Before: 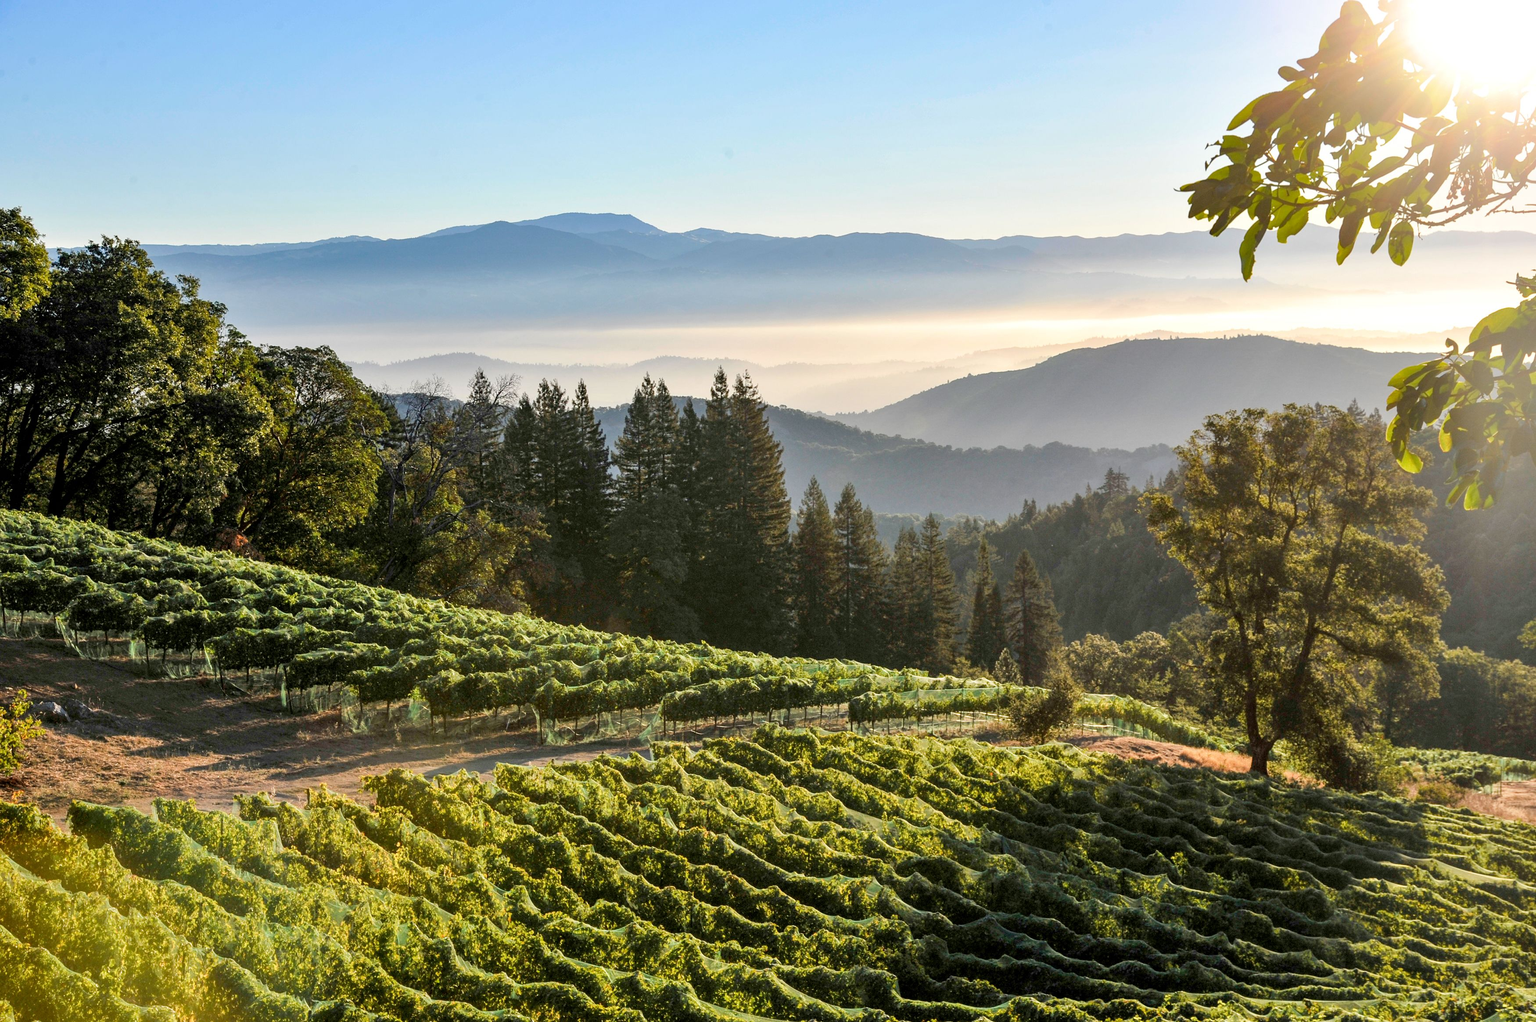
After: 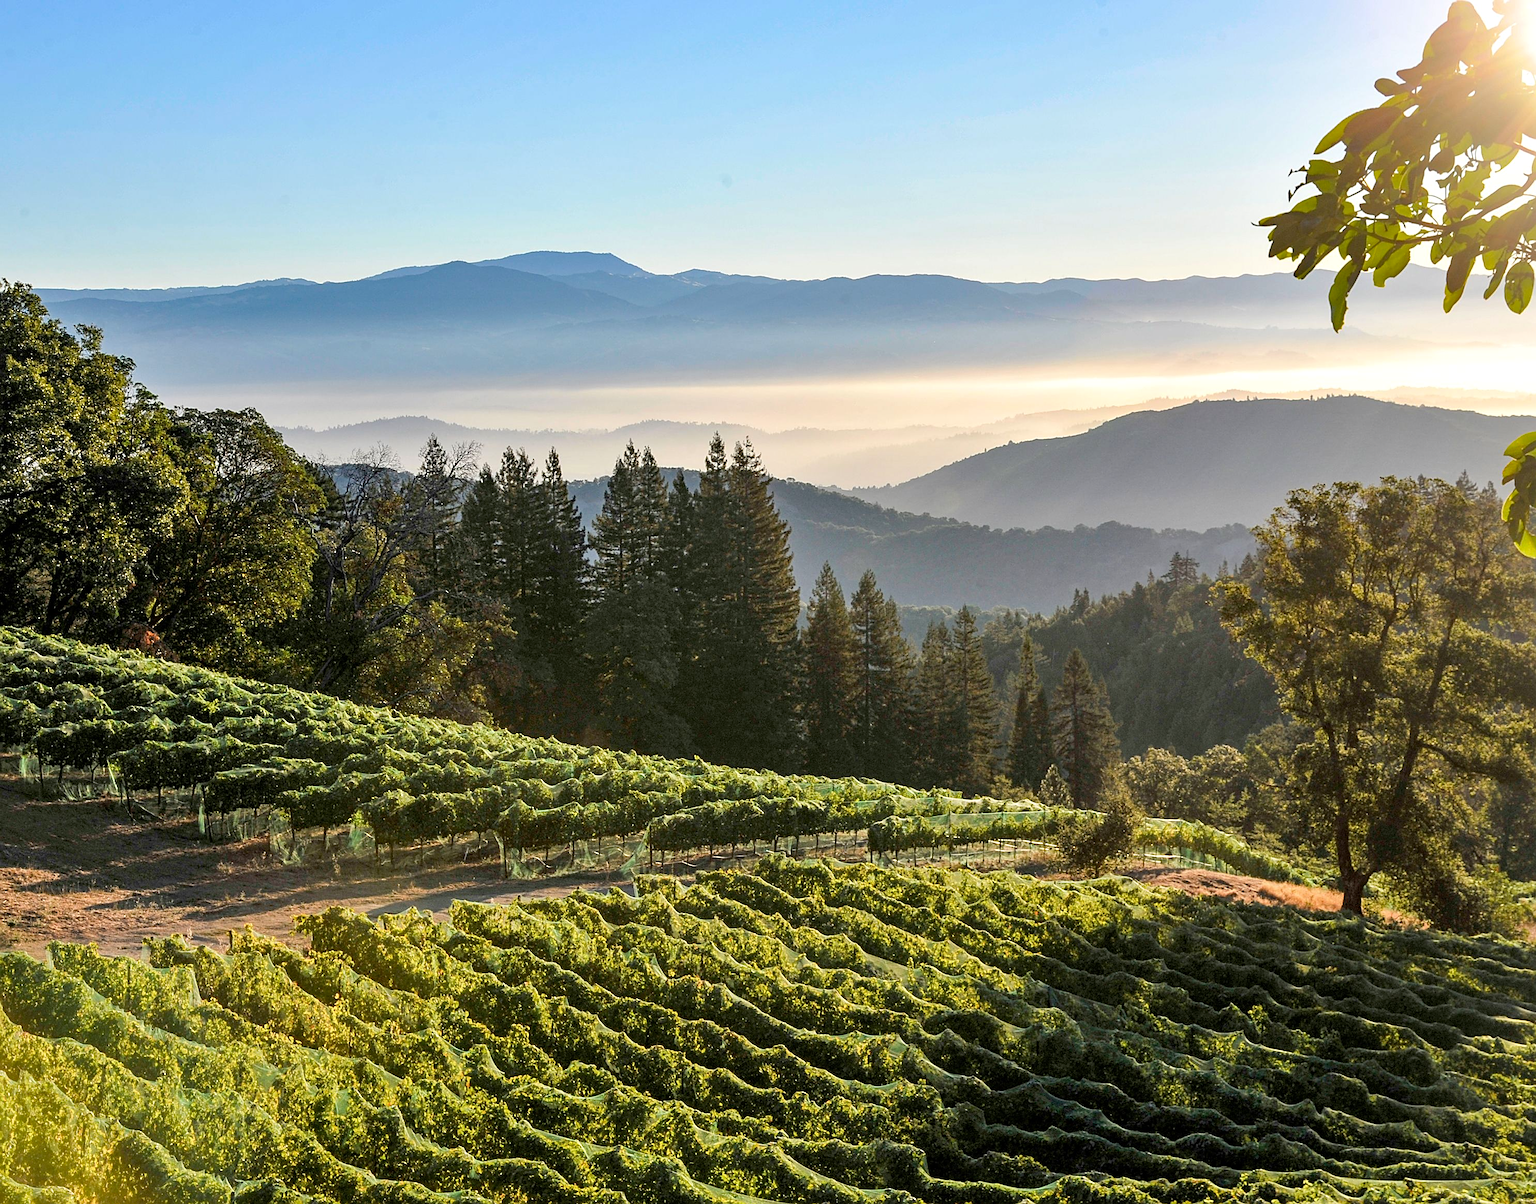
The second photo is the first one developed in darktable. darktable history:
levels: mode automatic, levels [0.062, 0.494, 0.925]
crop: left 7.361%, right 7.818%
sharpen: on, module defaults
haze removal: compatibility mode true, adaptive false
